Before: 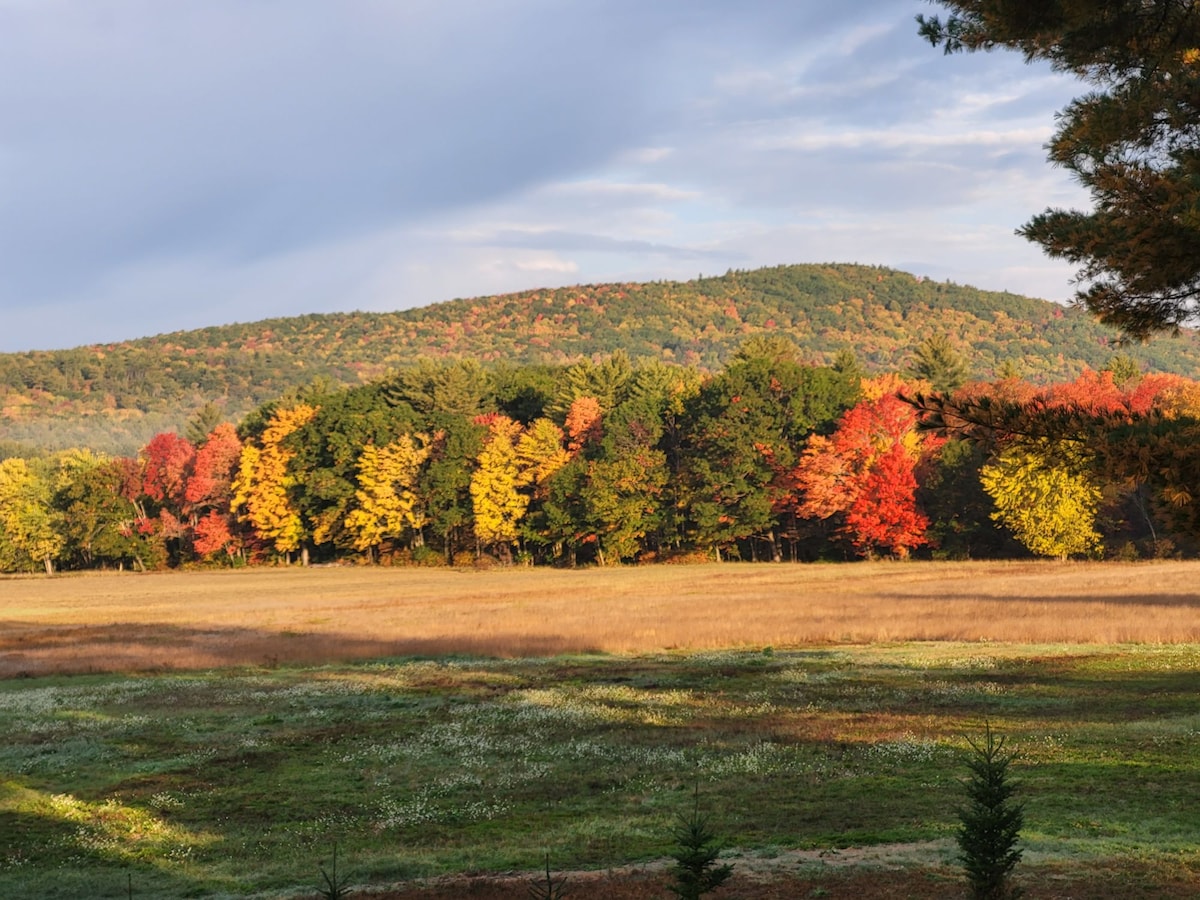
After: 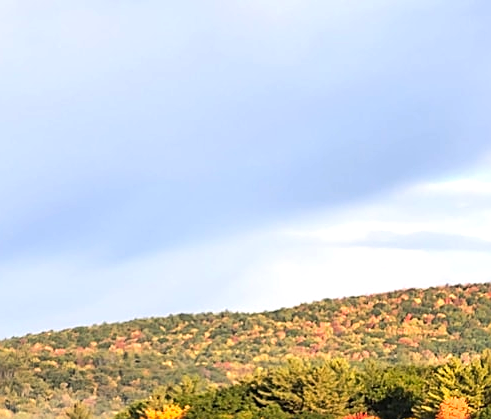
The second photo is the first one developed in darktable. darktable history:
sharpen: on, module defaults
contrast brightness saturation: saturation 0.127
tone equalizer: -8 EV -0.753 EV, -7 EV -0.721 EV, -6 EV -0.612 EV, -5 EV -0.381 EV, -3 EV 0.368 EV, -2 EV 0.6 EV, -1 EV 0.696 EV, +0 EV 0.769 EV, edges refinement/feathering 500, mask exposure compensation -1.57 EV, preserve details no
crop and rotate: left 10.95%, top 0.095%, right 48.056%, bottom 53.324%
